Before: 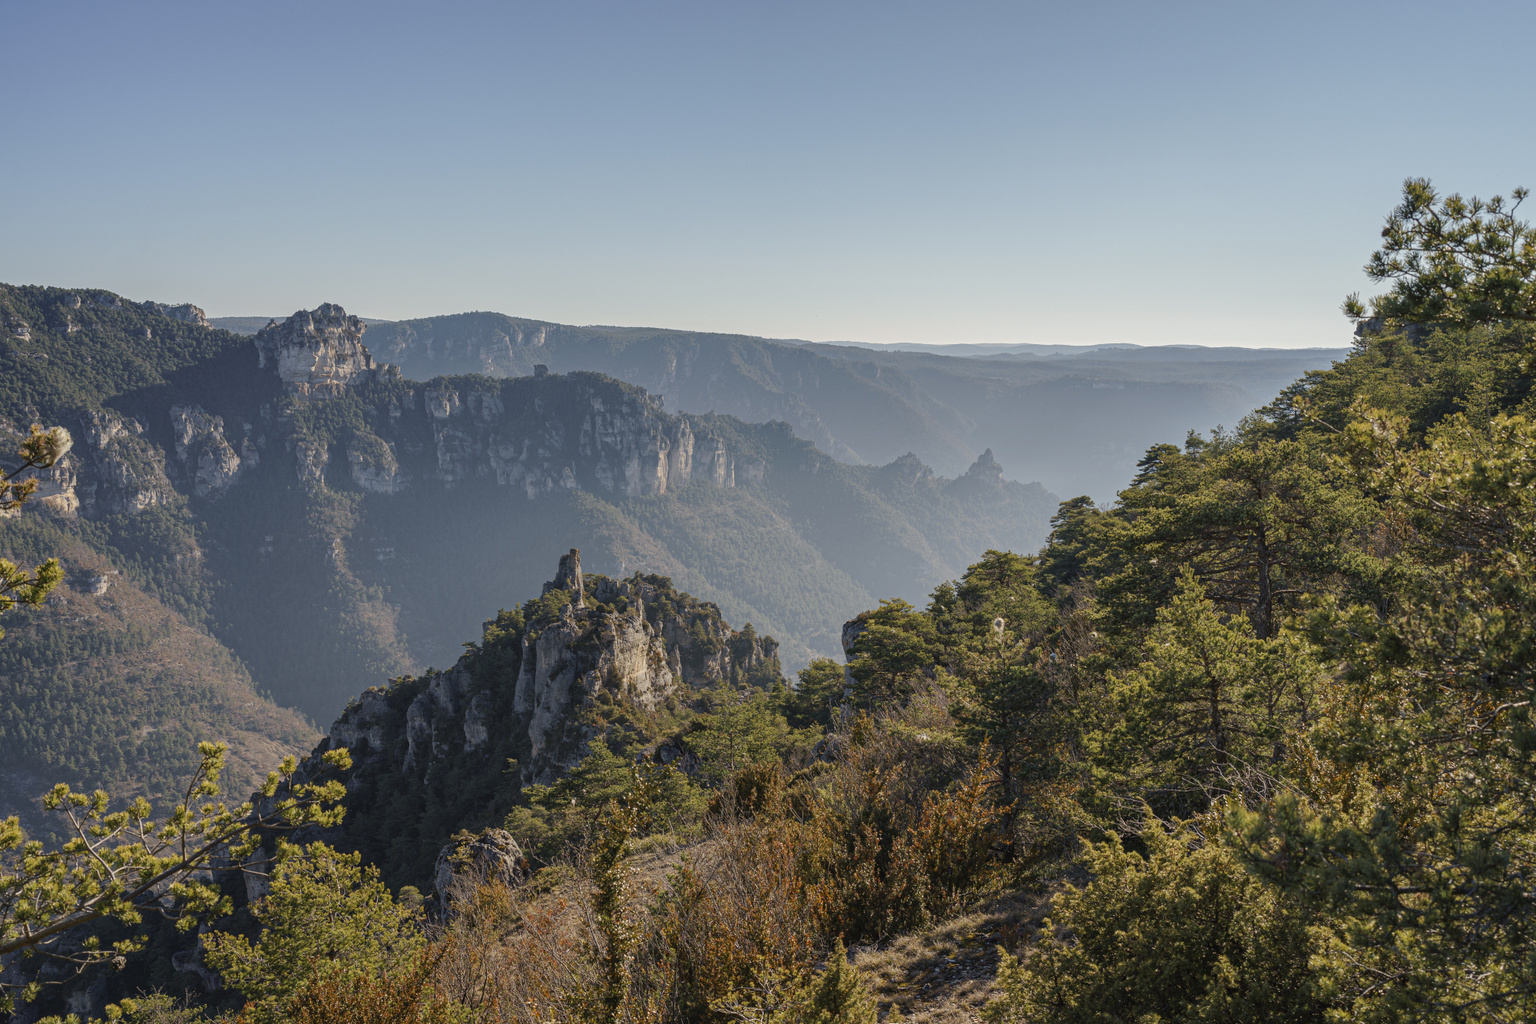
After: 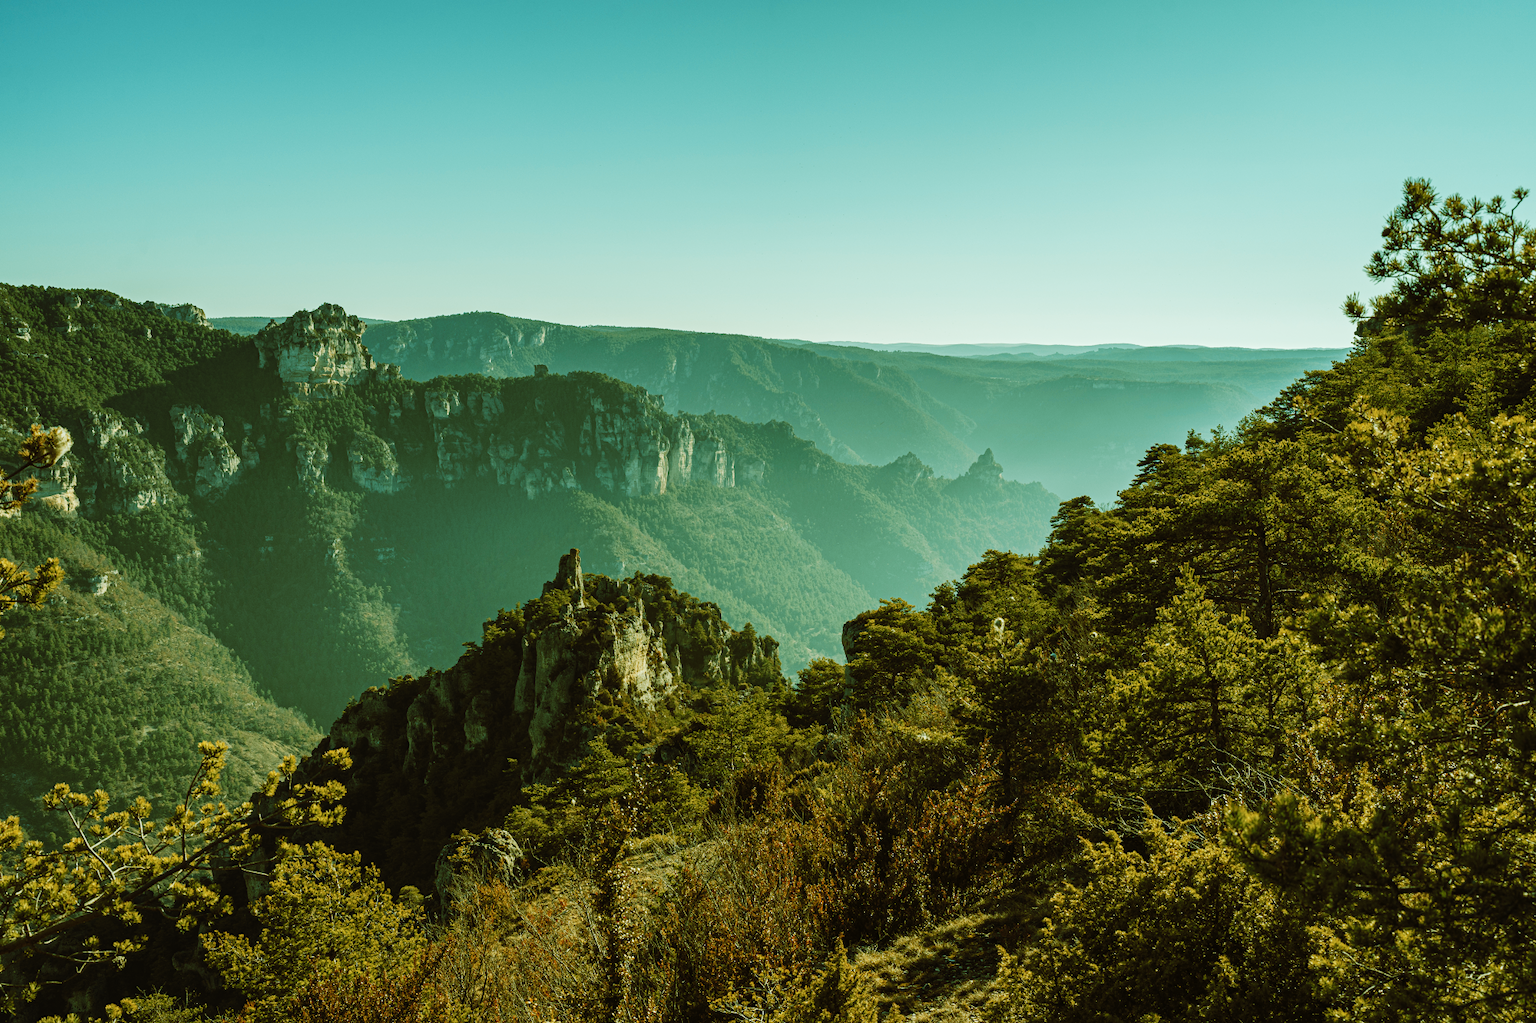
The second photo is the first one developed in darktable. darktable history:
tone curve: curves: ch0 [(0, 0) (0.003, 0.002) (0.011, 0.006) (0.025, 0.014) (0.044, 0.02) (0.069, 0.027) (0.1, 0.036) (0.136, 0.05) (0.177, 0.081) (0.224, 0.118) (0.277, 0.183) (0.335, 0.262) (0.399, 0.351) (0.468, 0.456) (0.543, 0.571) (0.623, 0.692) (0.709, 0.795) (0.801, 0.88) (0.898, 0.948) (1, 1)], preserve colors none
color look up table: target L [92.85, 86.61, 80.66, 81.57, 73.69, 65.98, 65.36, 58.35, 60.01, 52.34, 45.74, 25.23, 200.13, 87.55, 81.68, 70.7, 63.7, 61.36, 57.18, 50.57, 44.71, 45.8, 41.29, 23.03, 9.802, 0, 84.75, 72.16, 69.49, 61.12, 51.97, 54.3, 52.61, 43.09, 30.19, 32.63, 30.89, 20.8, 16.29, 14.42, 7.135, 93.76, 83.87, 82.07, 66.26, 57.71, 50.07, 40.05, 36.16], target a [-20.14, -5.89, -20.77, -51.76, -46.84, -37.24, -11.91, -38.18, -2.131, -32.99, -20.99, -13.47, 0, -4.66, 5.22, 20.46, 23.13, 8.541, 29.36, 43.32, -7.546, 36.54, 12.4, 25.89, 18.24, 0, -8.65, -16.16, 12.81, 35.7, 52.59, 2.284, -3.957, 5.528, 31.1, 32.53, 8.723, 30.02, 1.638, -1.274, 16.58, -19.92, -47.01, -34.92, -26.31, -28.06, -20.63, -24.77, -13.2], target b [13.68, 56.25, 62.75, 12.99, 43.12, 7.292, 30.93, 31.05, 44.9, 36.18, 29.84, 24.03, 0, 32.98, 15.21, 49.23, 50.51, 39.7, 27.44, 43.07, 20.4, 36.82, 33.24, 34.37, 14.16, 0, -2.291, -25.1, -8.346, -20.46, 27.47, -25.51, -42.4, 11.98, -14.72, -60.92, -34.7, 14.43, 18.52, -2.199, -21.42, -4.437, -9.312, -15.13, -25.34, -0.027, -6.109, 15.55, -7.395], num patches 49
